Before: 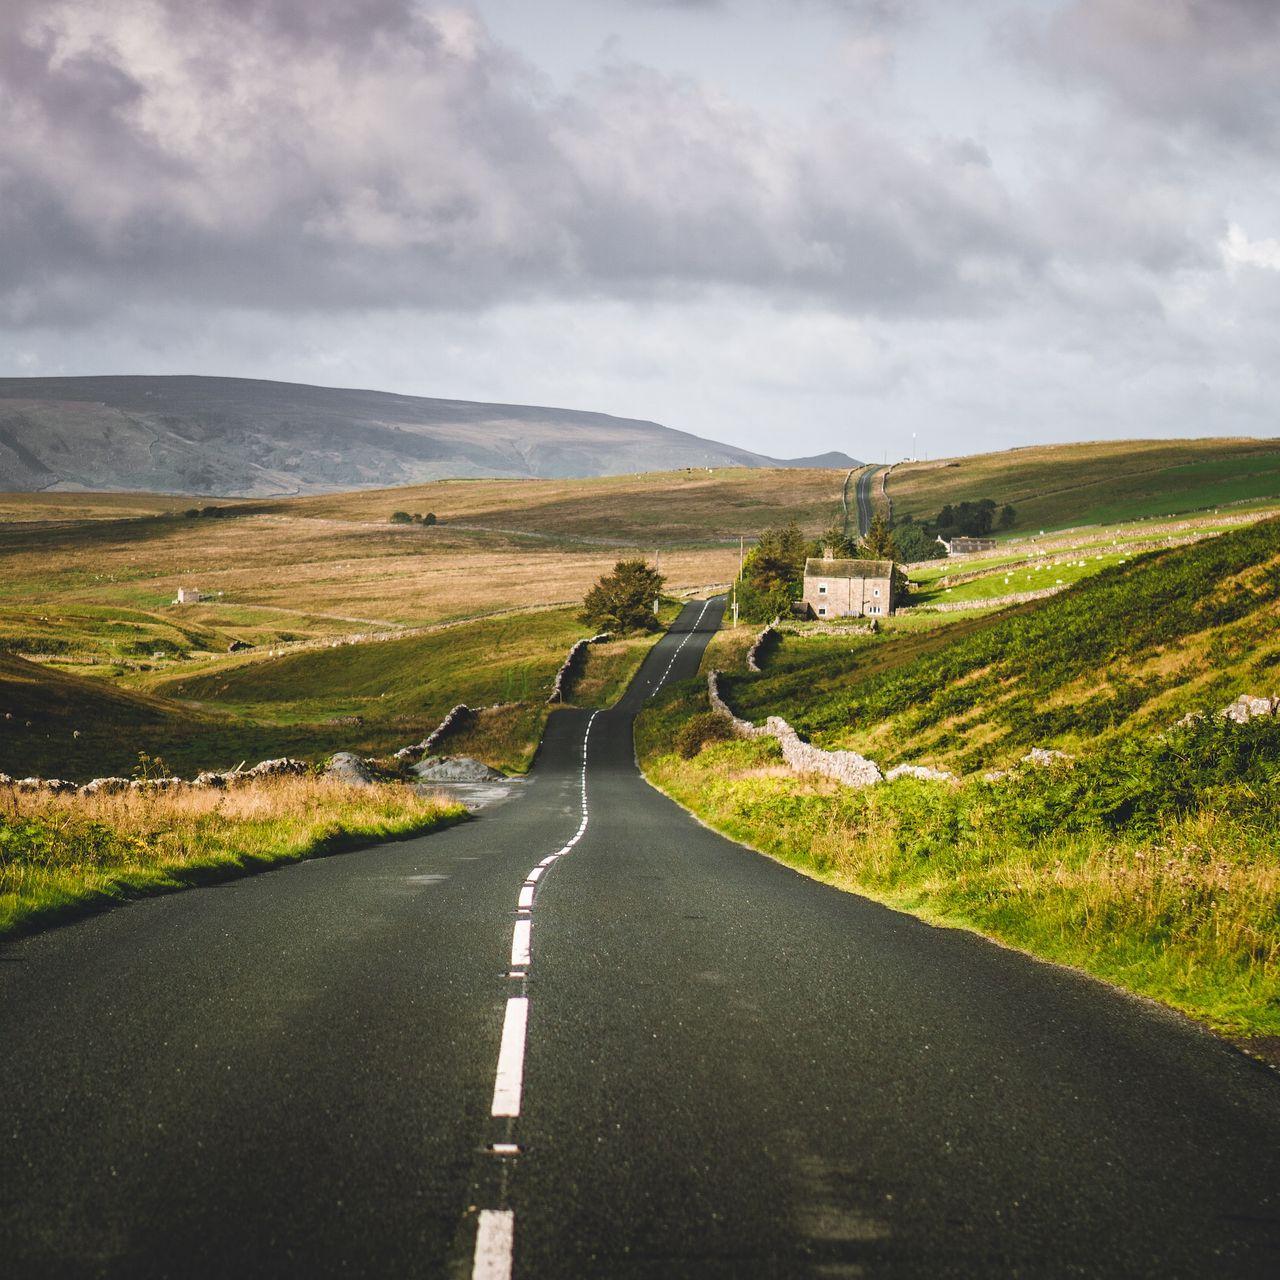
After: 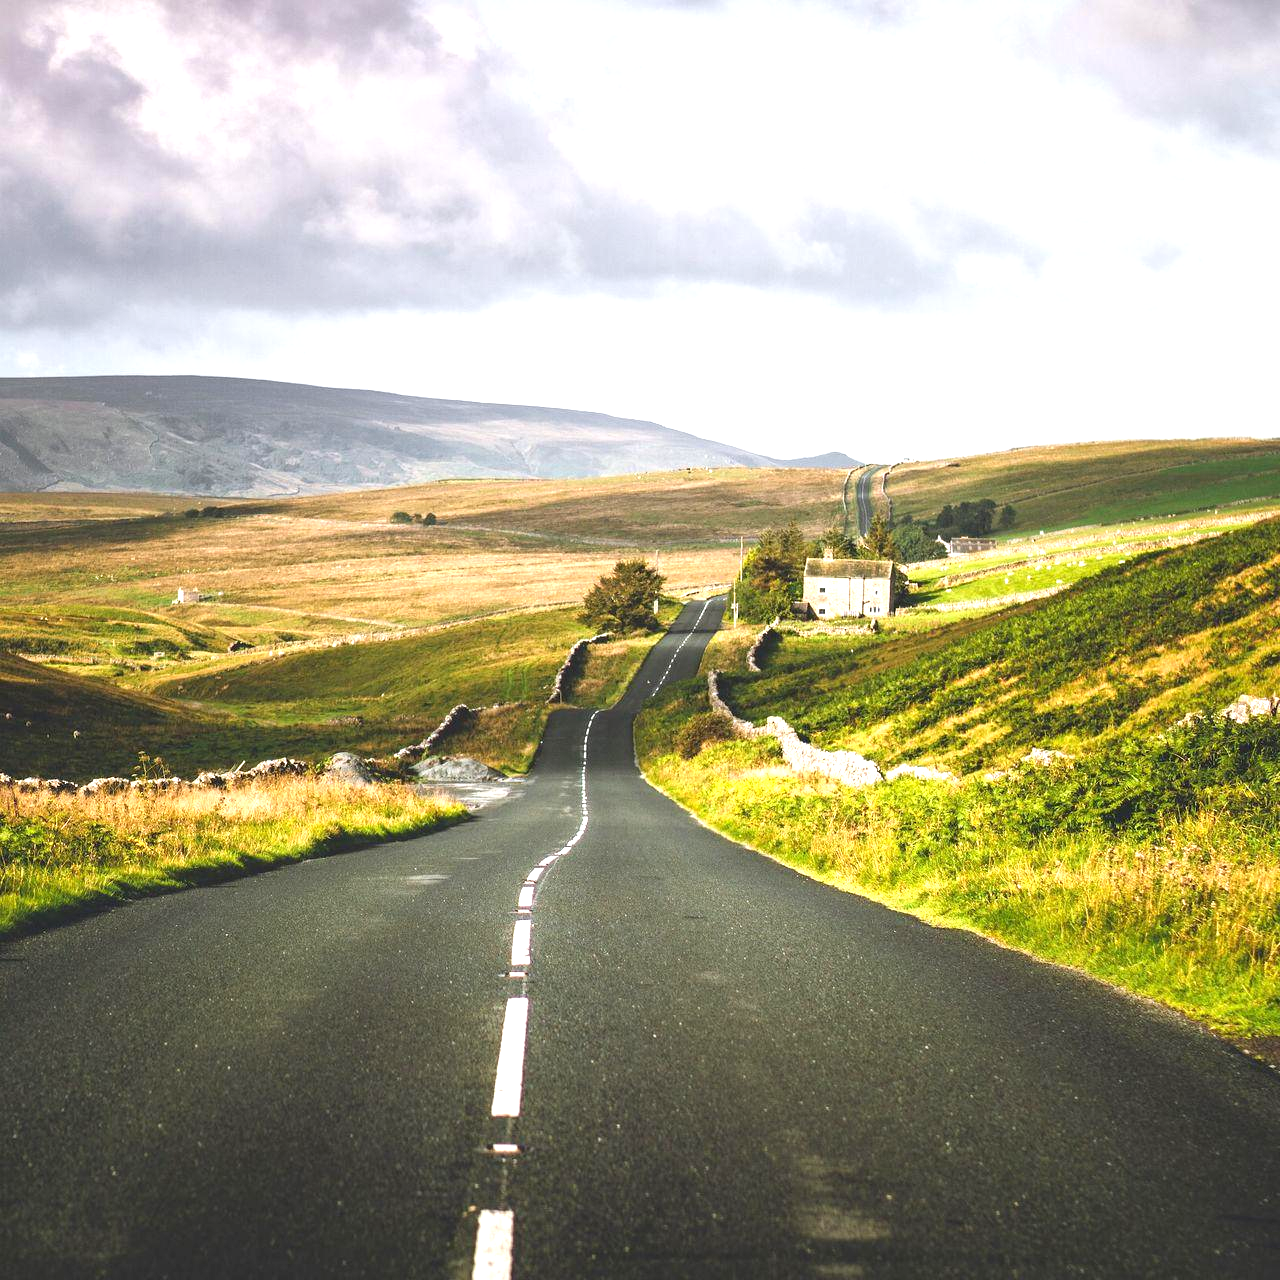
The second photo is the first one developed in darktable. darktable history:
exposure: black level correction 0, exposure 0.931 EV, compensate highlight preservation false
